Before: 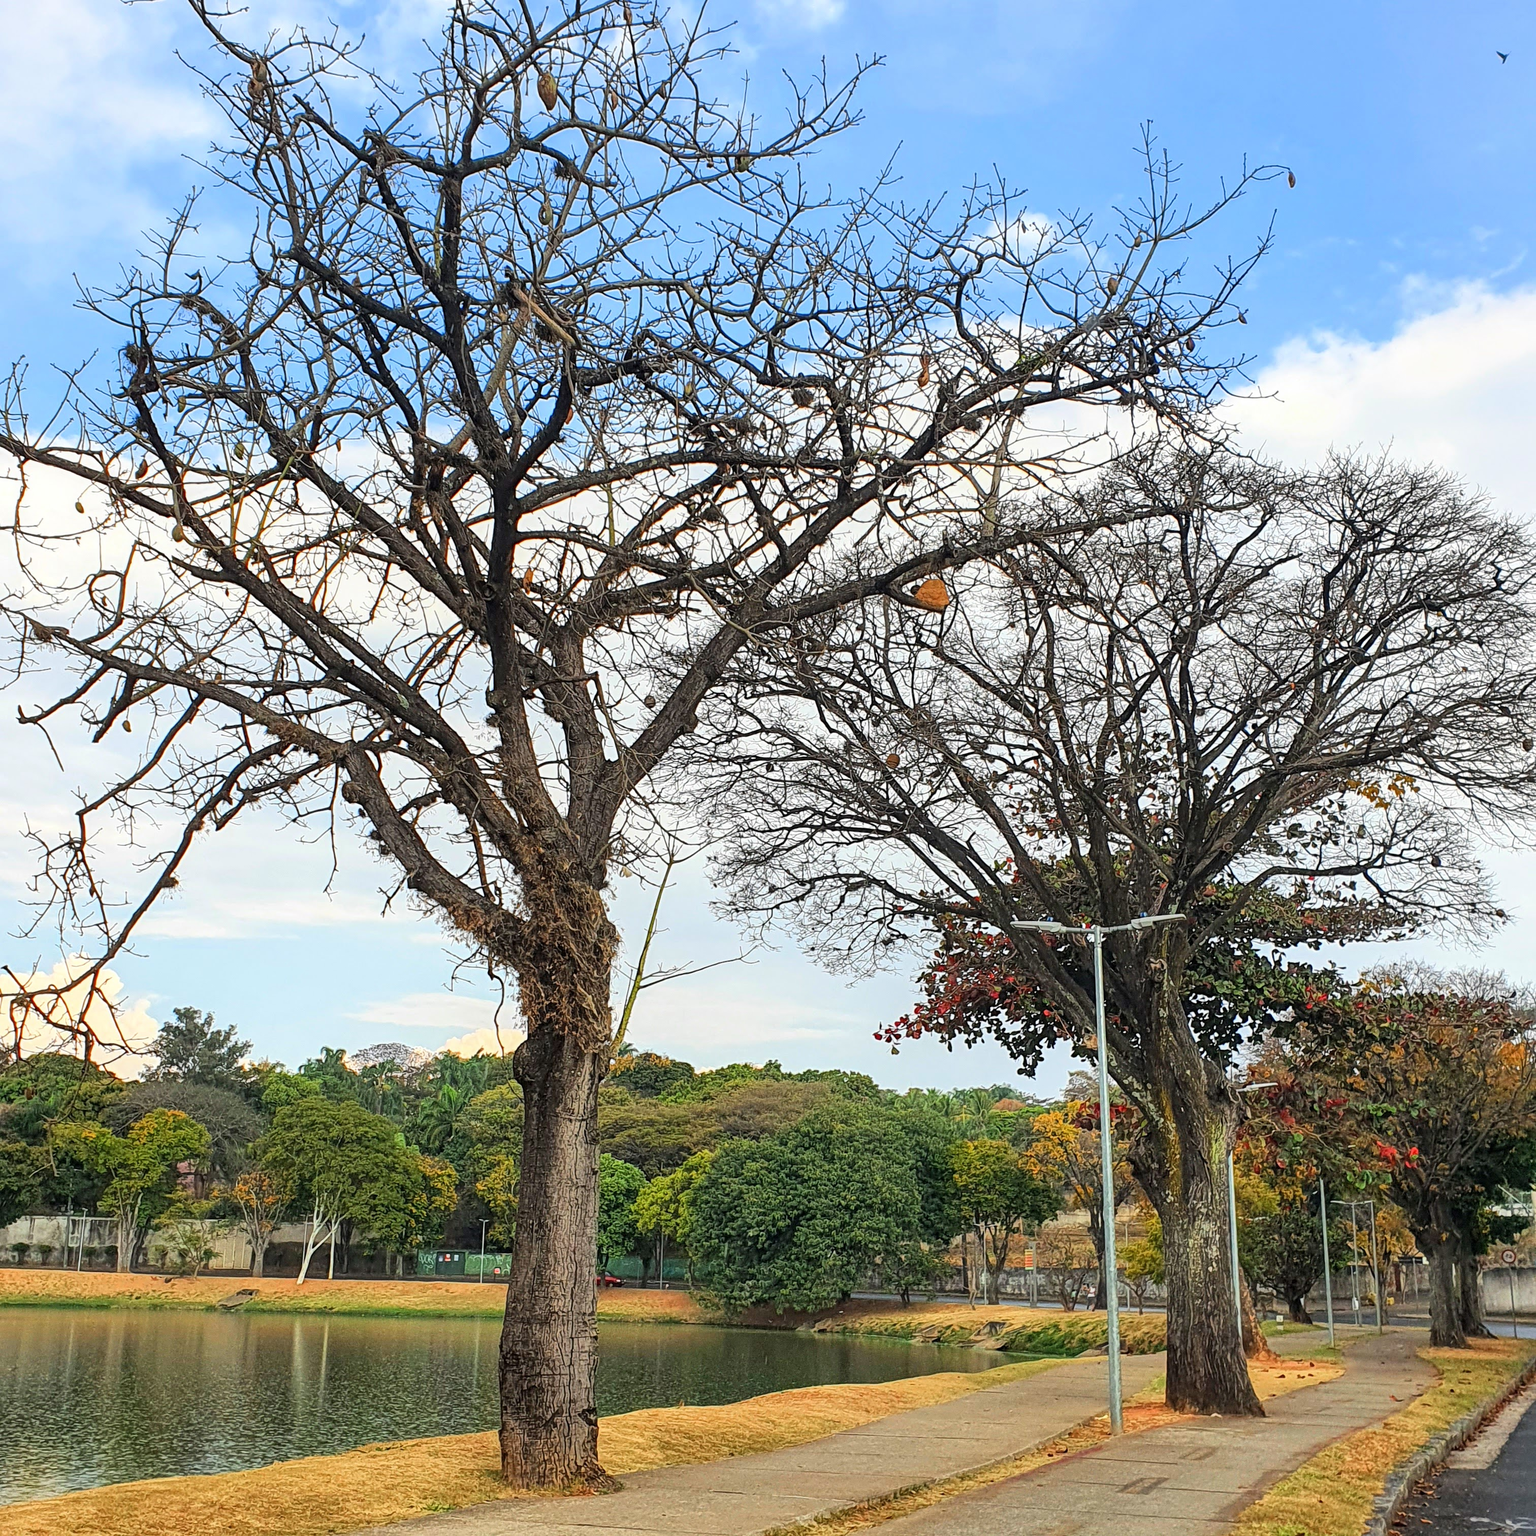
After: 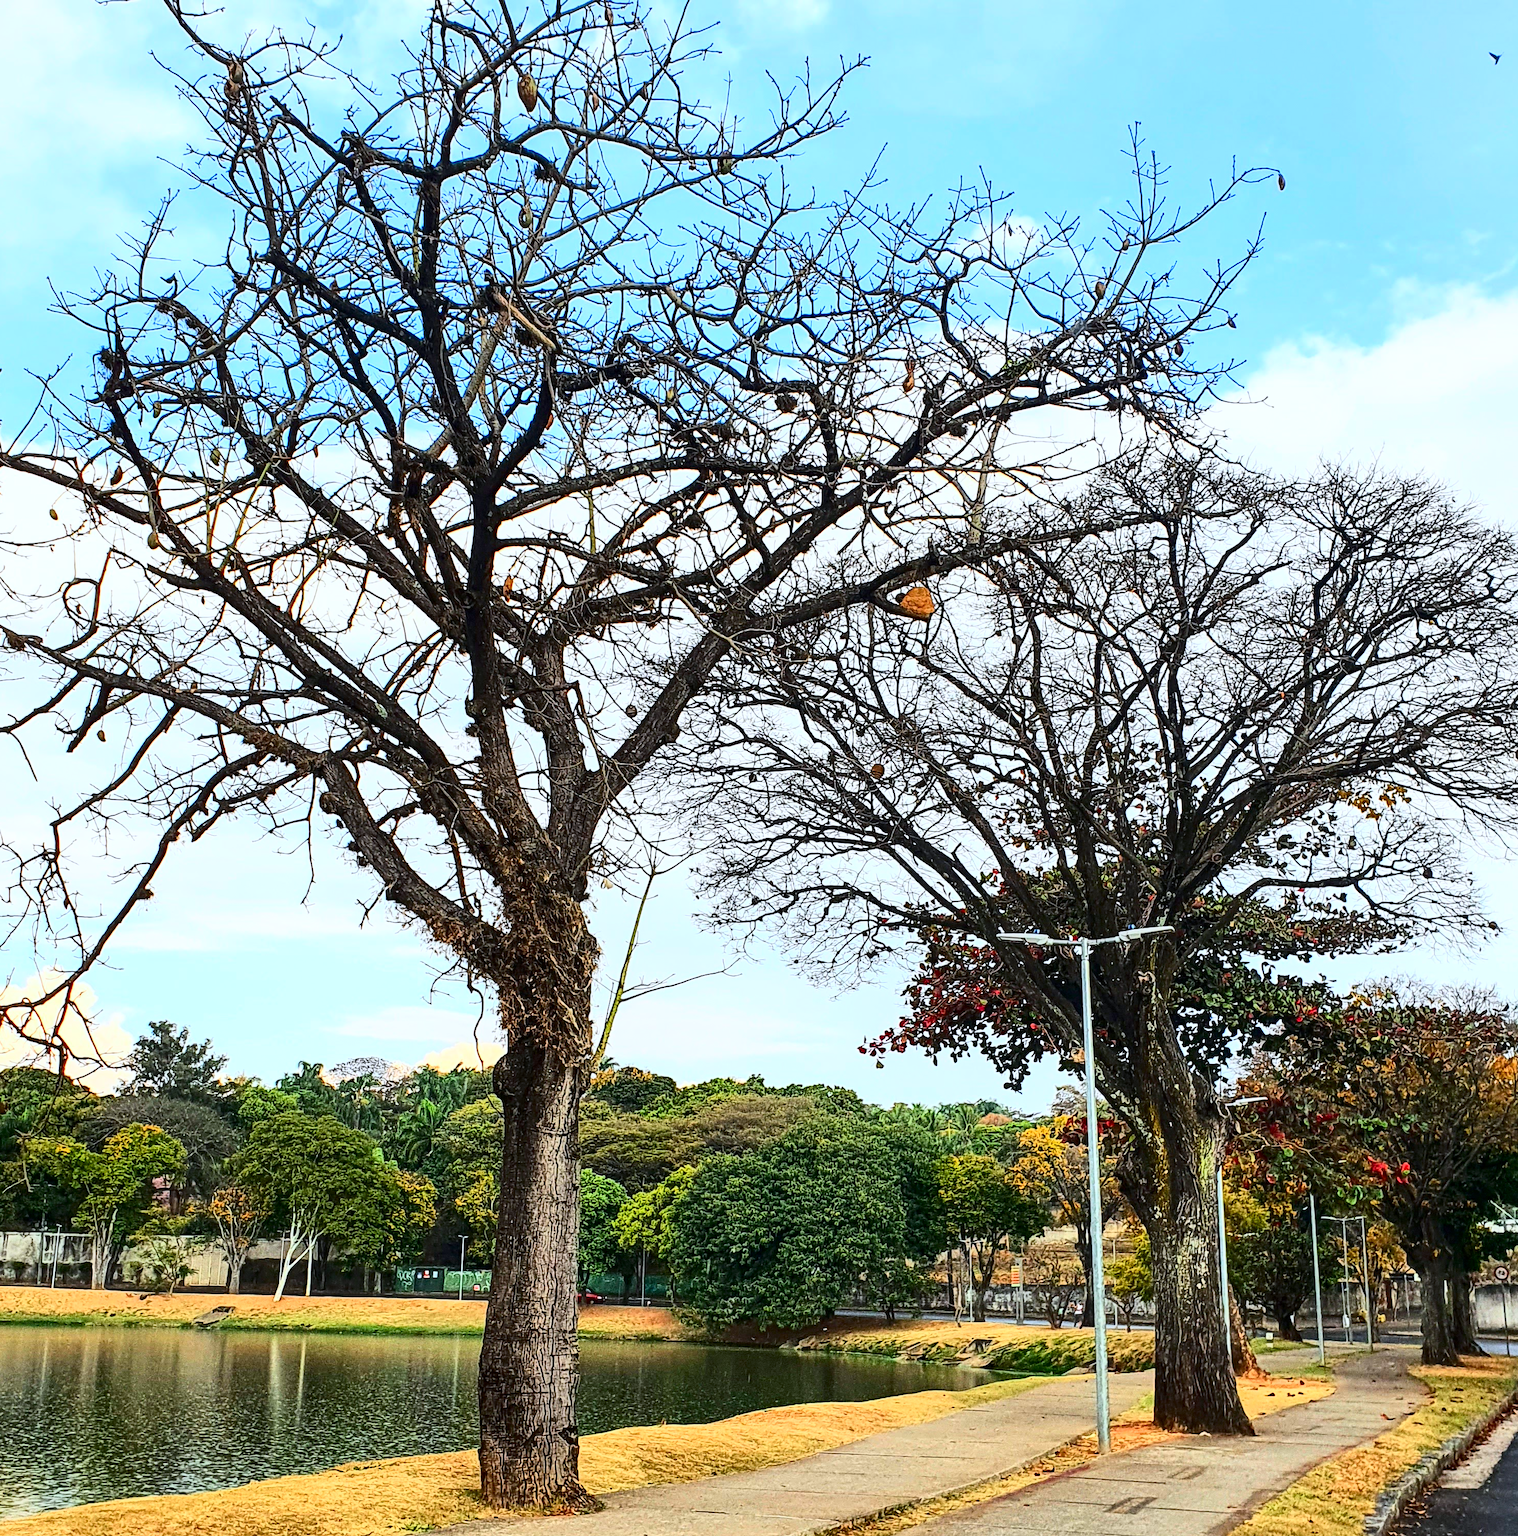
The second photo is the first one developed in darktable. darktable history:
white balance: red 0.967, blue 1.049
crop and rotate: left 1.774%, right 0.633%, bottom 1.28%
contrast brightness saturation: contrast 0.4, brightness 0.05, saturation 0.25
